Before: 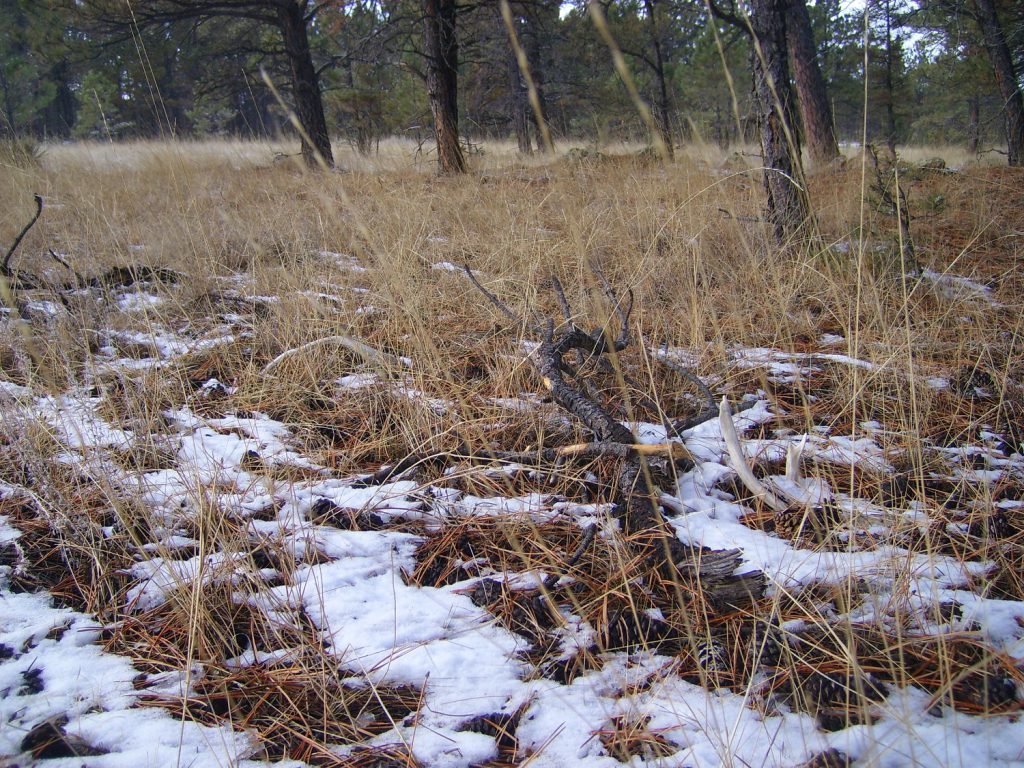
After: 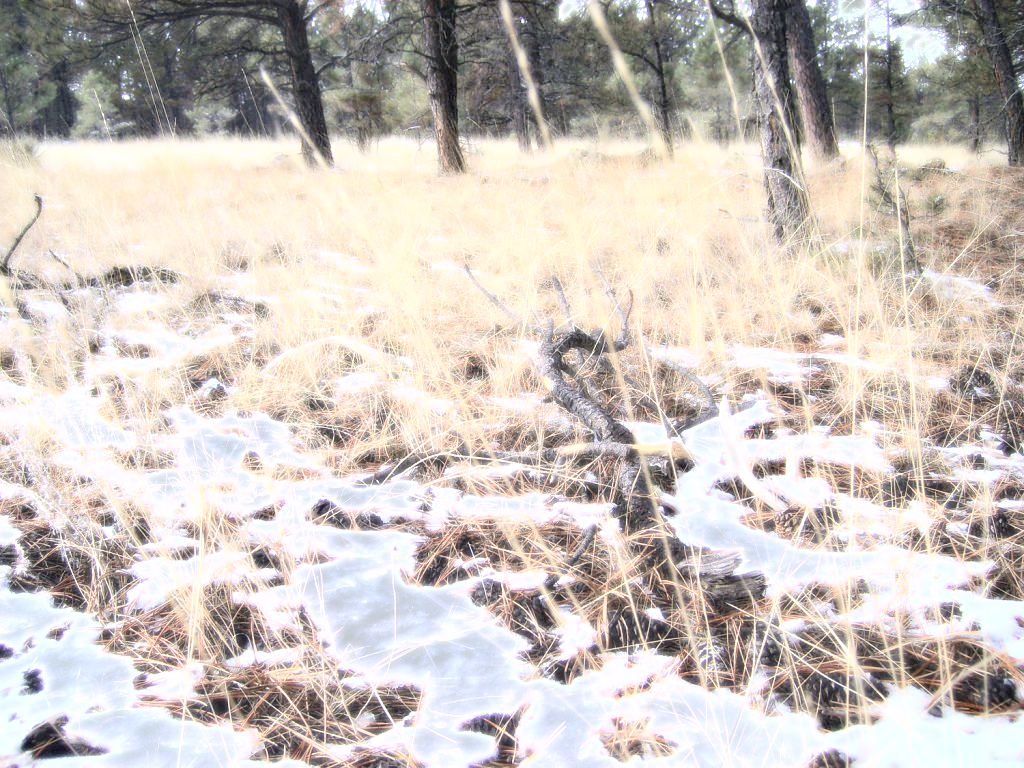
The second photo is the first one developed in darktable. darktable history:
haze removal: strength 0.29, distance 0.25, compatibility mode true, adaptive false
bloom: size 0%, threshold 54.82%, strength 8.31%
color correction: saturation 0.57
exposure: black level correction 0, exposure 1.45 EV, compensate exposure bias true, compensate highlight preservation false
